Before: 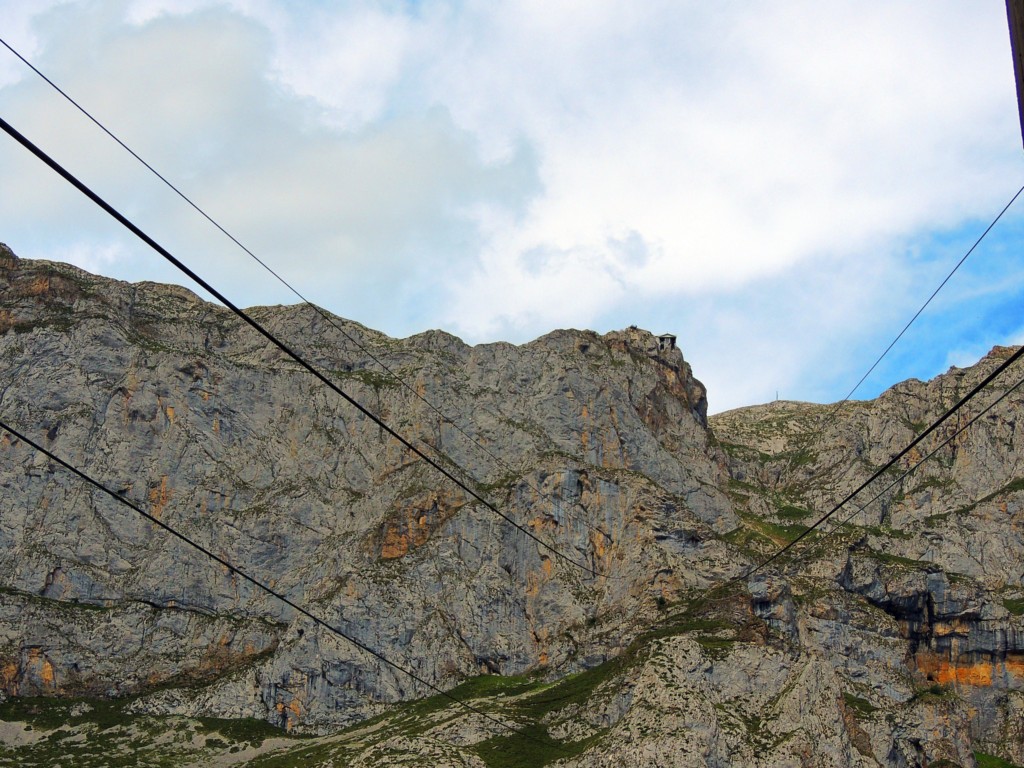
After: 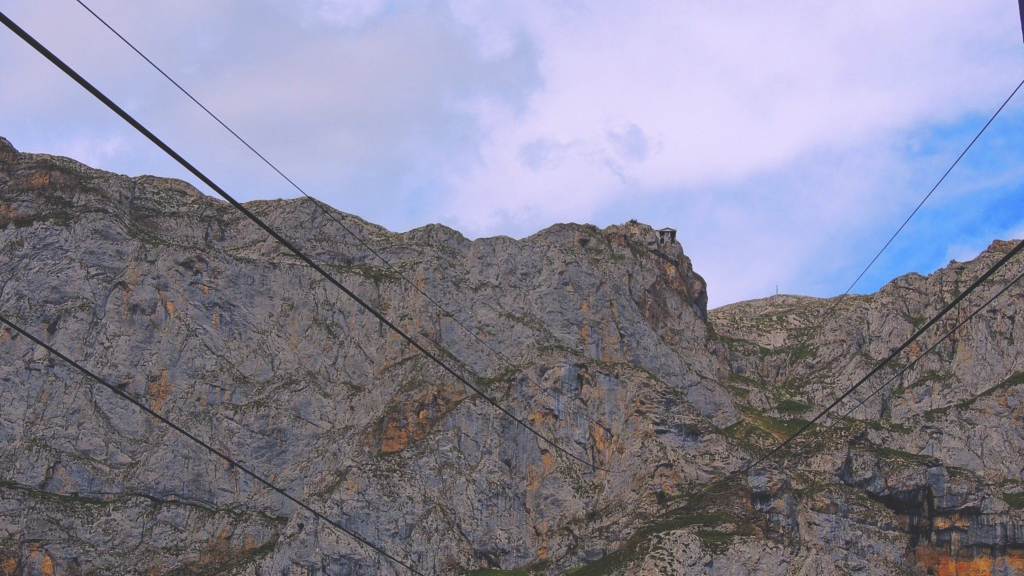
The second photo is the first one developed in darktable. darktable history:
crop: top 13.819%, bottom 11.169%
exposure: black level correction -0.036, exposure -0.497 EV, compensate highlight preservation false
white balance: red 1.042, blue 1.17
